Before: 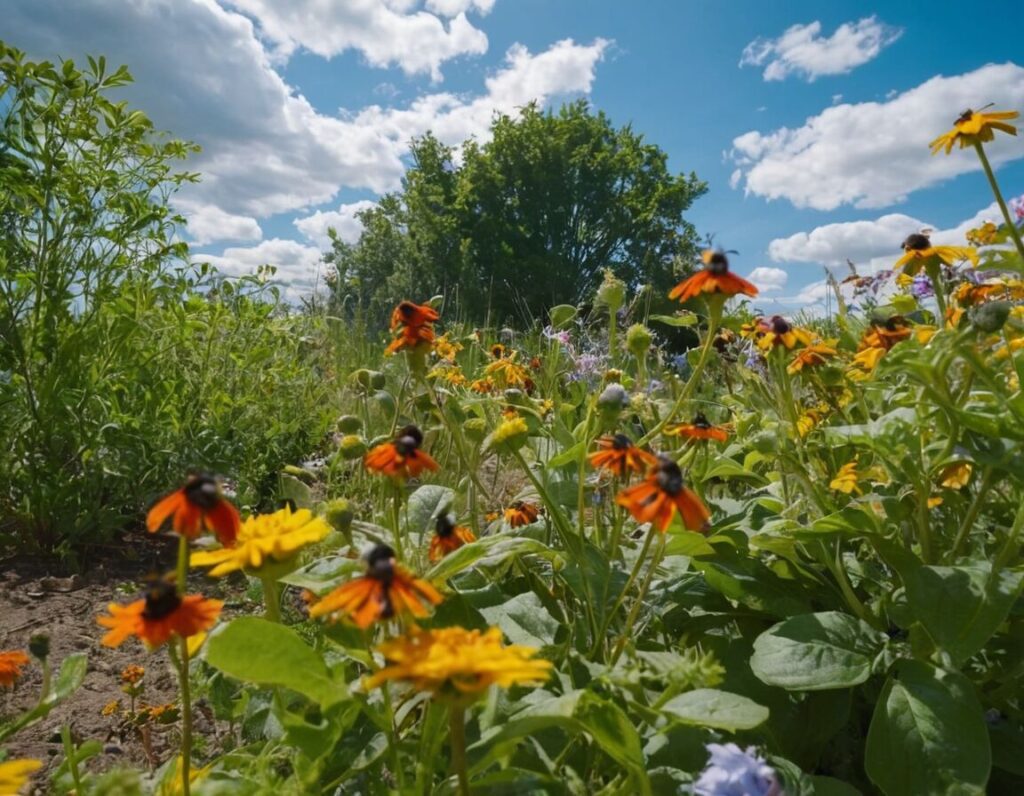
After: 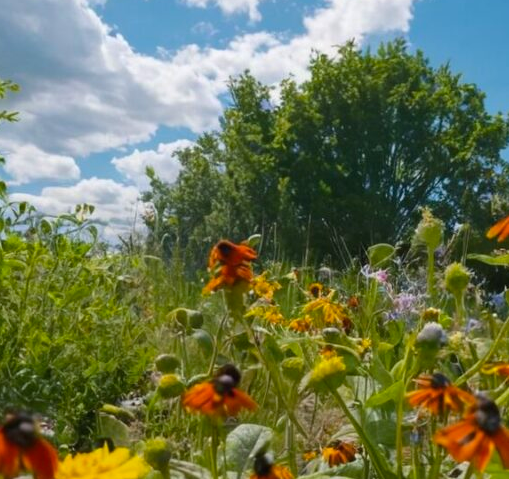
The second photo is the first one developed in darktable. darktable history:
crop: left 17.797%, top 7.788%, right 32.457%, bottom 32.02%
color balance rgb: shadows fall-off 298.224%, white fulcrum 1.99 EV, highlights fall-off 298.268%, perceptual saturation grading › global saturation 9.595%, mask middle-gray fulcrum 99.319%, global vibrance 20%, contrast gray fulcrum 38.36%
